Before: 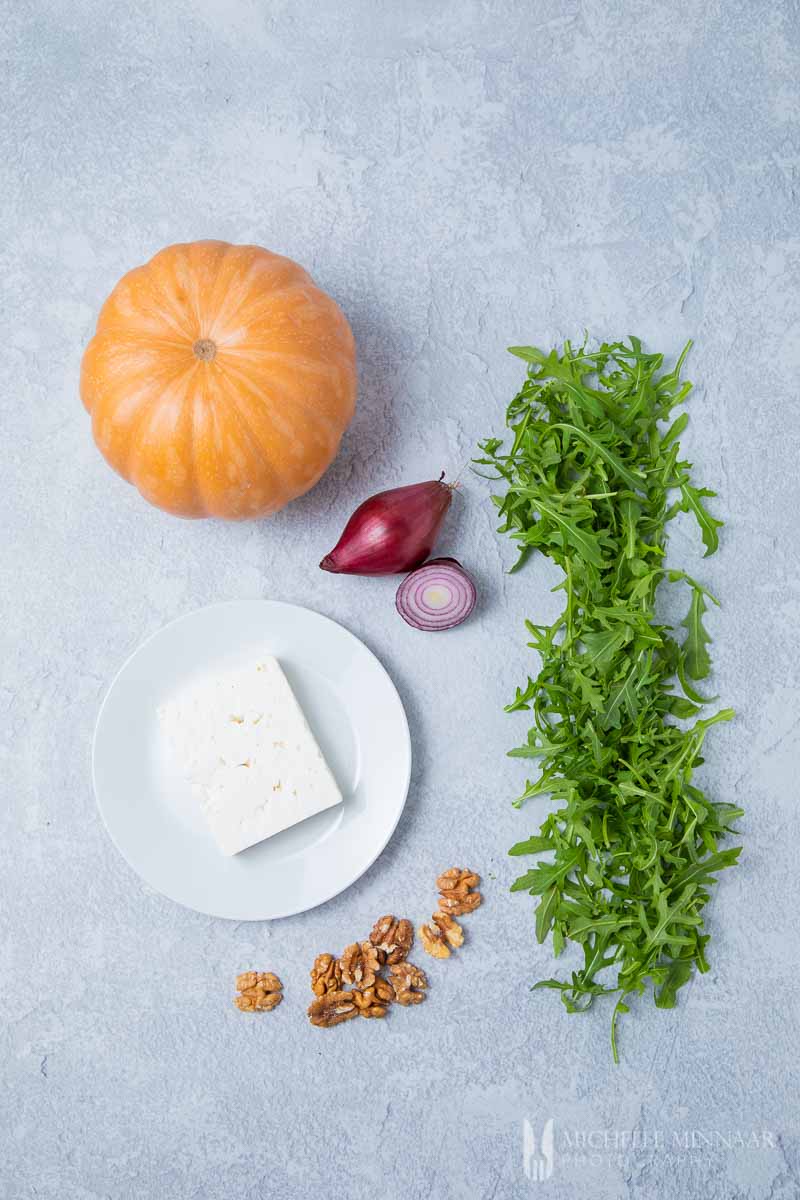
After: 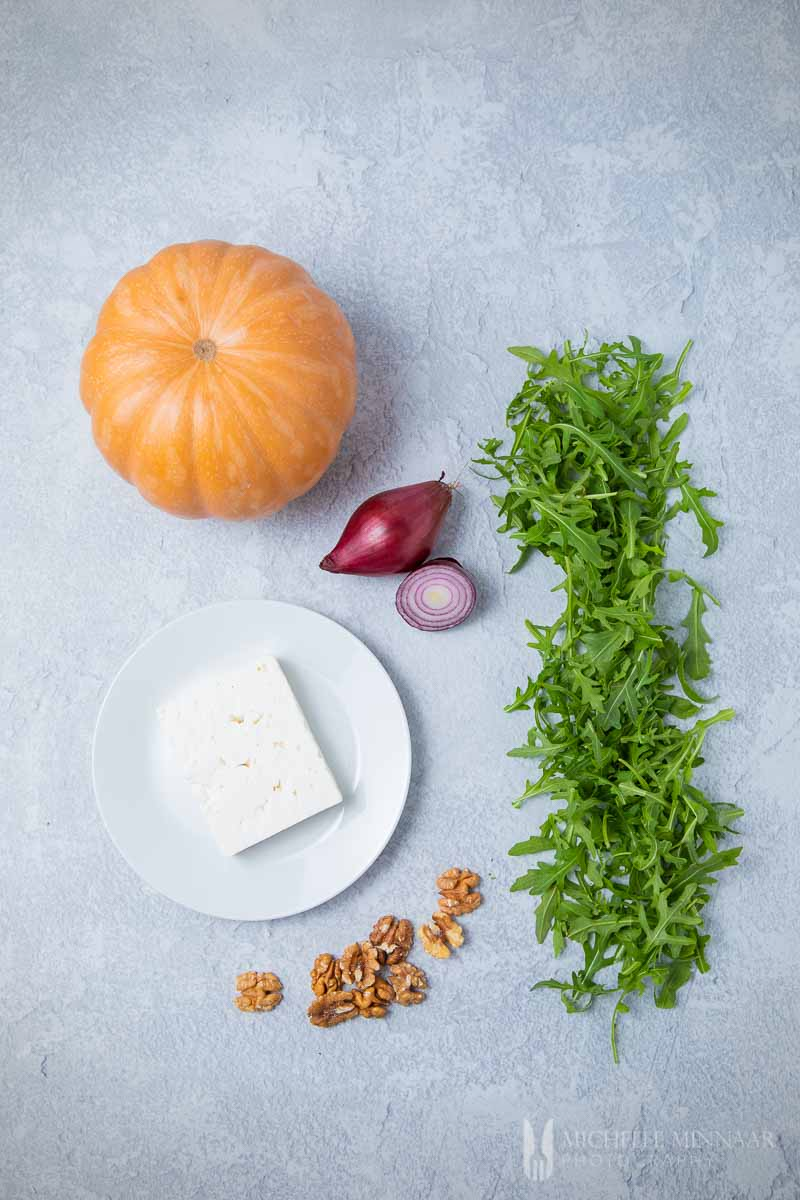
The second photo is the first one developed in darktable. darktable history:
vignetting: fall-off radius 60.92%, center (-0.008, 0)
